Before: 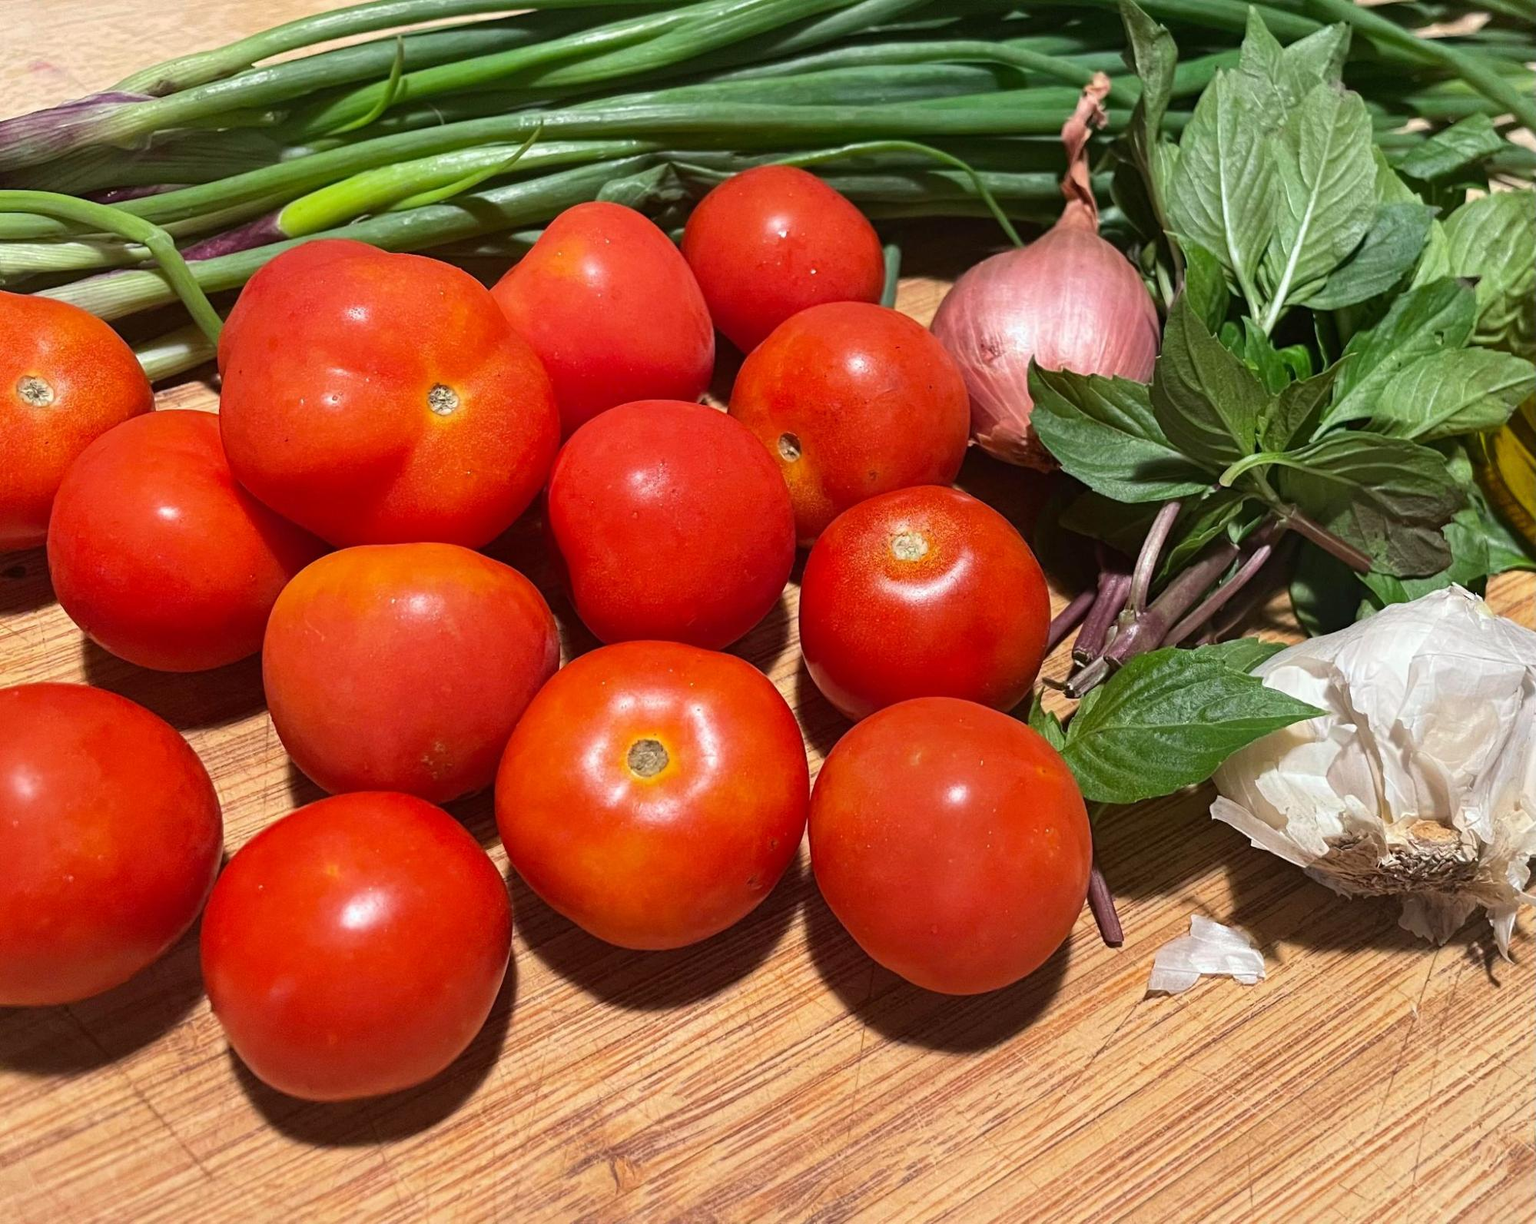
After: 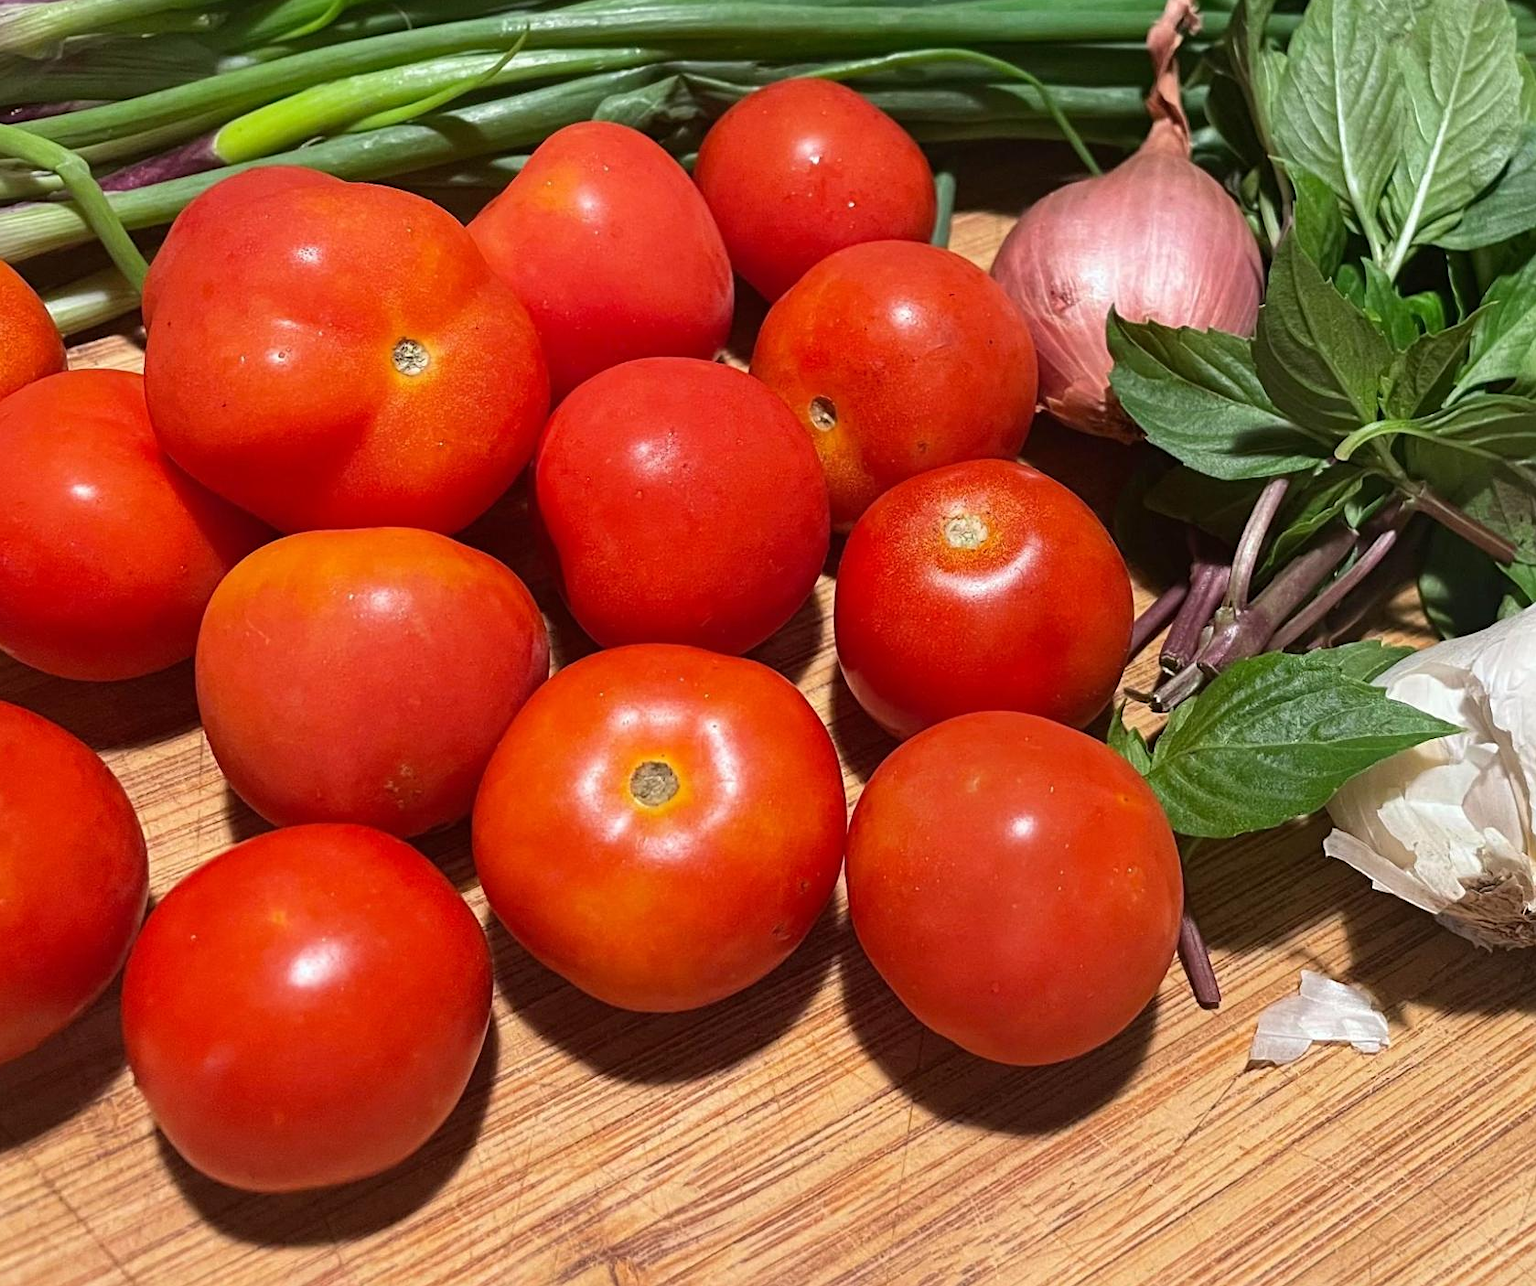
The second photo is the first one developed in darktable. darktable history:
crop: left 6.446%, top 8.188%, right 9.538%, bottom 3.548%
sharpen: amount 0.2
